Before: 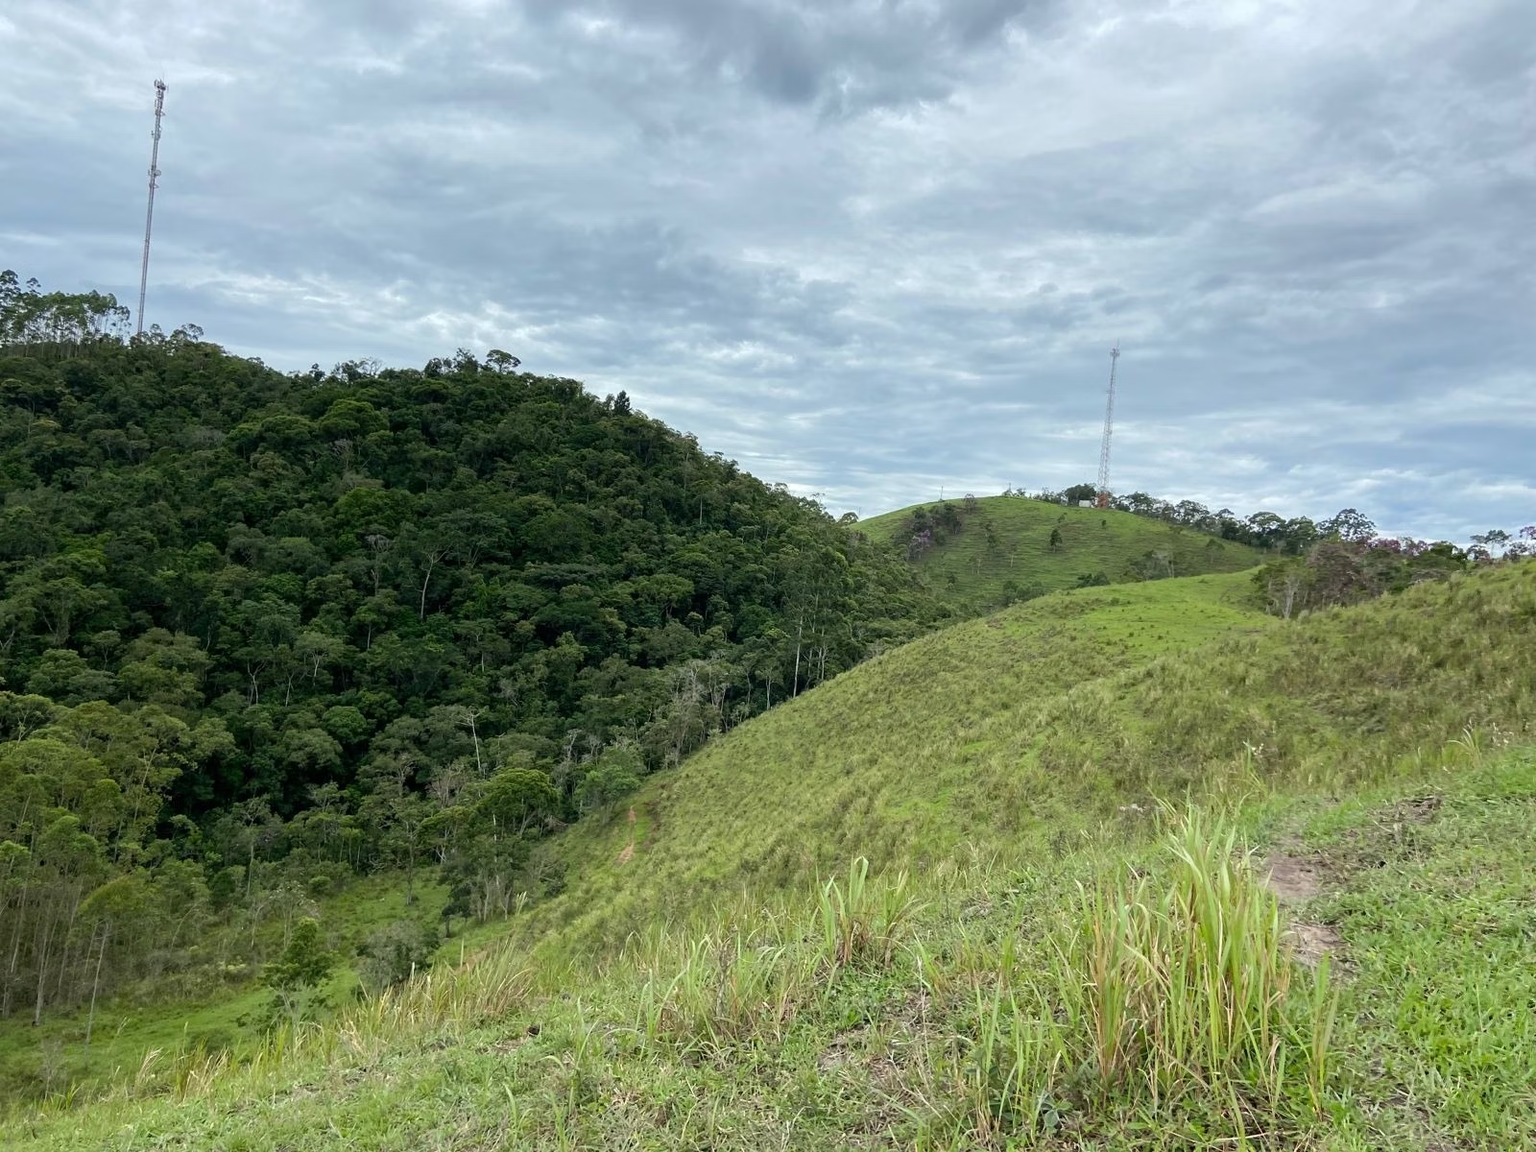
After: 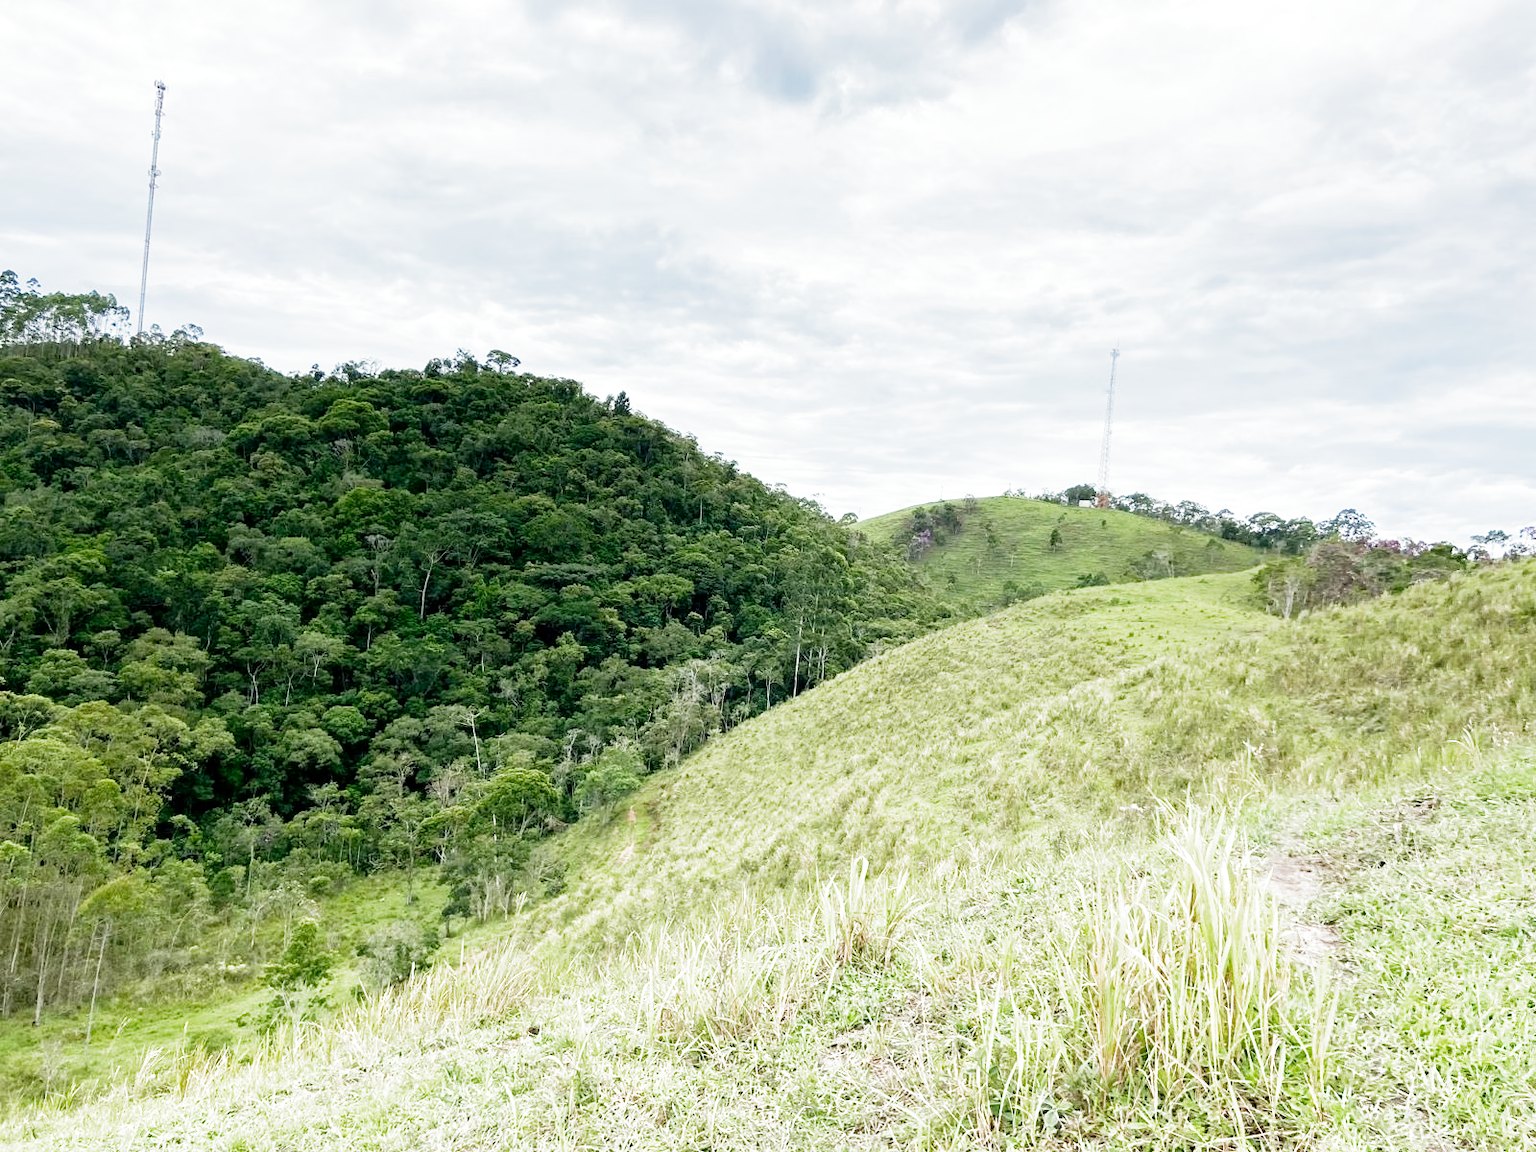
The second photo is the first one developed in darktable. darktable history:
filmic rgb: middle gray luminance 9.23%, black relative exposure -10.55 EV, white relative exposure 3.45 EV, threshold 6 EV, target black luminance 0%, hardness 5.98, latitude 59.69%, contrast 1.087, highlights saturation mix 5%, shadows ↔ highlights balance 29.23%, add noise in highlights 0, preserve chrominance no, color science v3 (2019), use custom middle-gray values true, iterations of high-quality reconstruction 0, contrast in highlights soft, enable highlight reconstruction true
exposure: black level correction 0, exposure 0.9 EV, compensate exposure bias true, compensate highlight preservation false
graduated density: rotation 5.63°, offset 76.9
